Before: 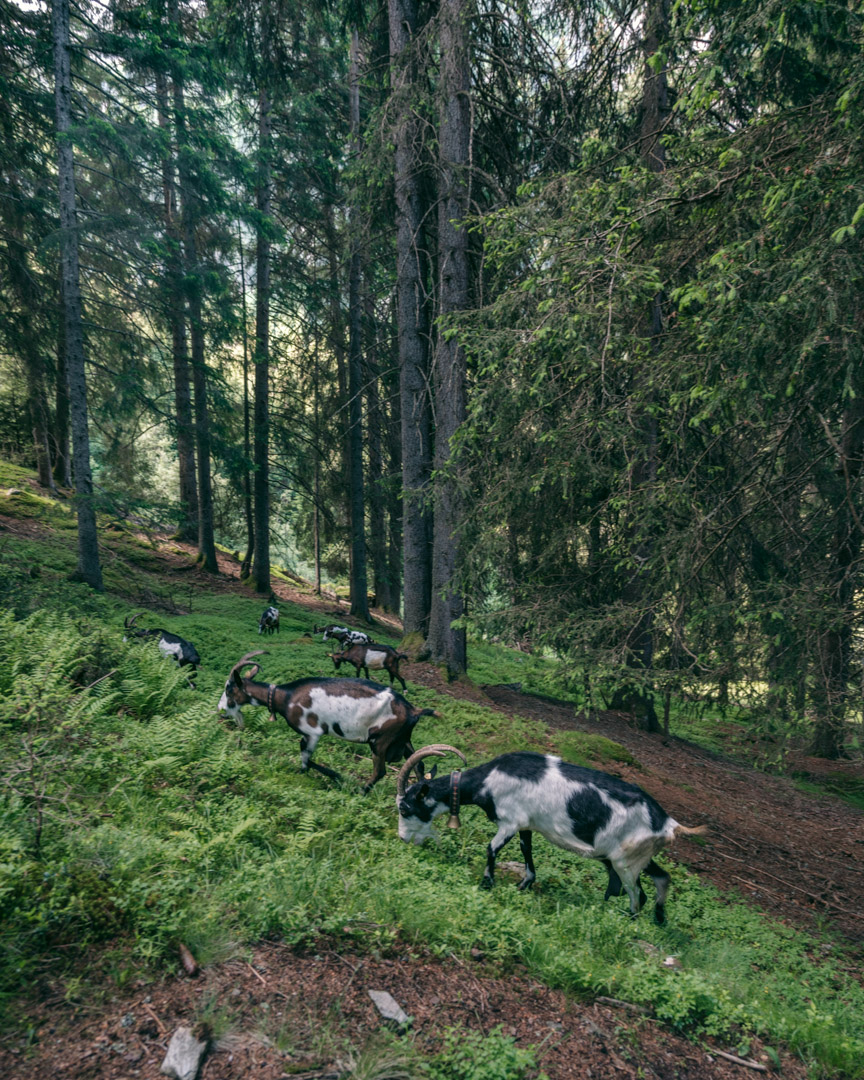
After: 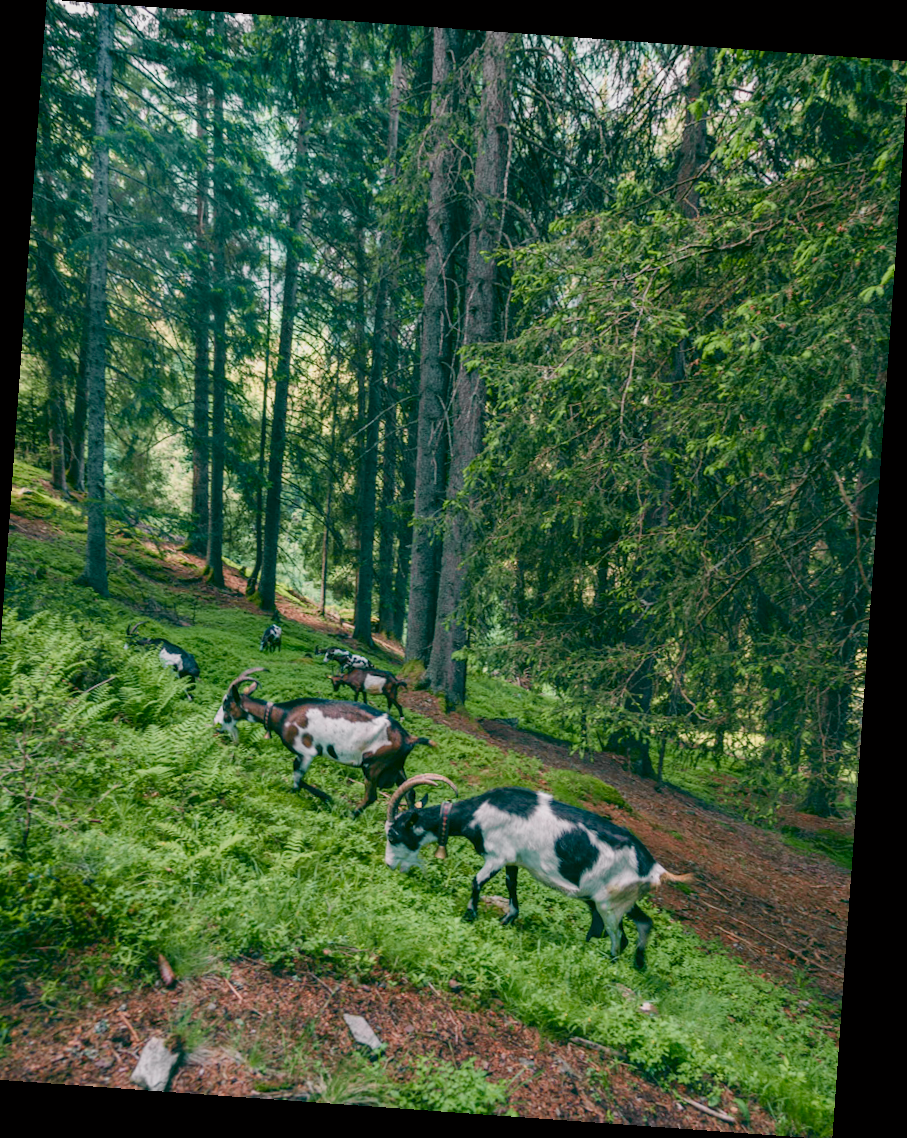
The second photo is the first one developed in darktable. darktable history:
crop and rotate: left 3.238%
rotate and perspective: rotation 4.1°, automatic cropping off
tone curve: curves: ch0 [(0, 0) (0.131, 0.116) (0.316, 0.345) (0.501, 0.584) (0.629, 0.732) (0.812, 0.888) (1, 0.974)]; ch1 [(0, 0) (0.366, 0.367) (0.475, 0.453) (0.494, 0.497) (0.504, 0.503) (0.553, 0.584) (1, 1)]; ch2 [(0, 0) (0.333, 0.346) (0.375, 0.375) (0.424, 0.43) (0.476, 0.492) (0.502, 0.501) (0.533, 0.556) (0.566, 0.599) (0.614, 0.653) (1, 1)], color space Lab, independent channels, preserve colors none
color balance rgb: shadows lift › chroma 1%, shadows lift › hue 113°, highlights gain › chroma 0.2%, highlights gain › hue 333°, perceptual saturation grading › global saturation 20%, perceptual saturation grading › highlights -50%, perceptual saturation grading › shadows 25%, contrast -20%
